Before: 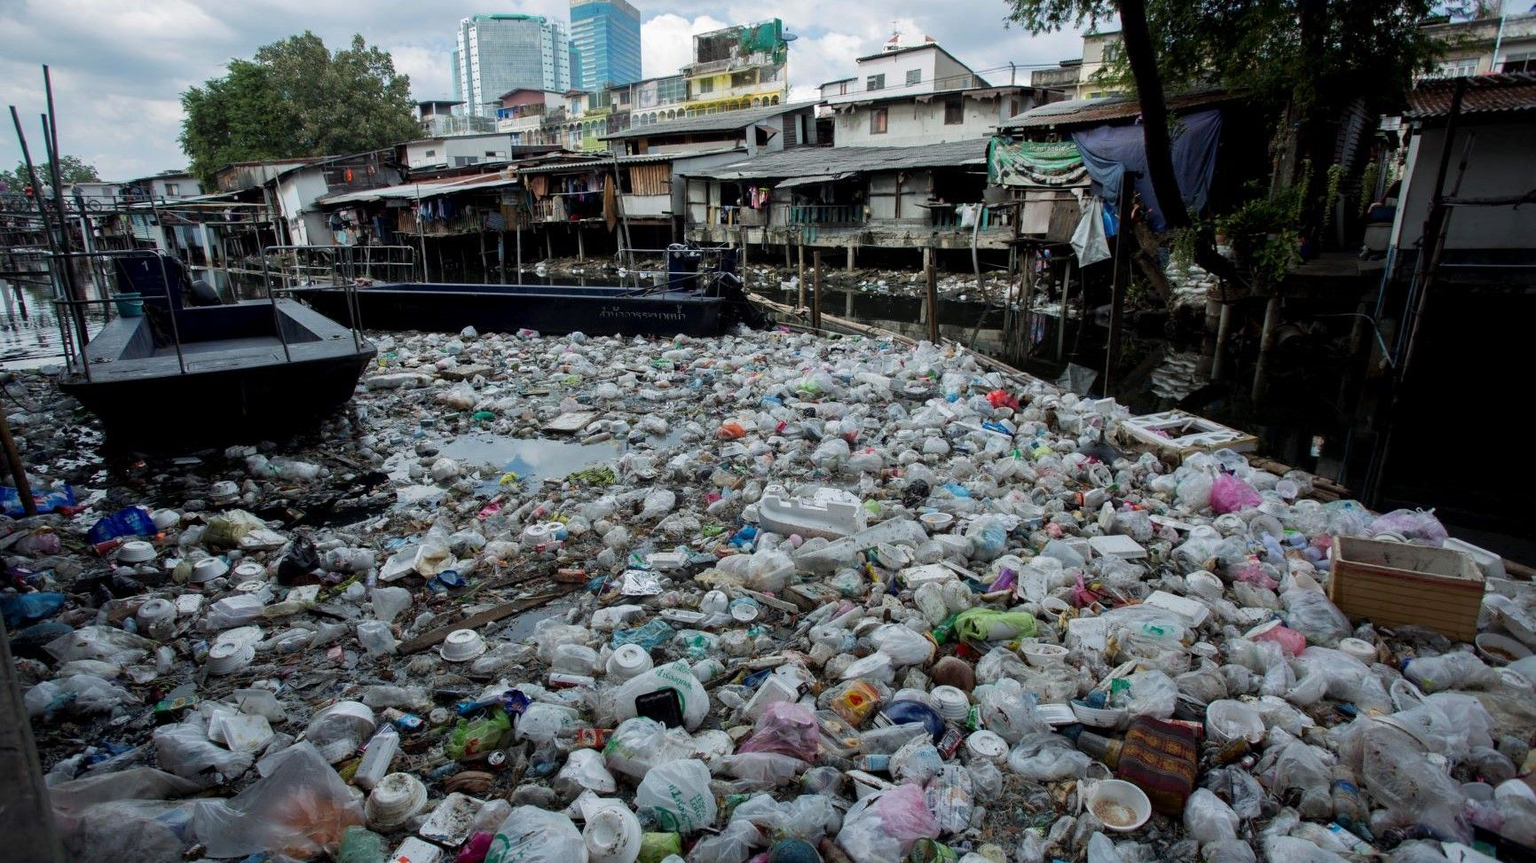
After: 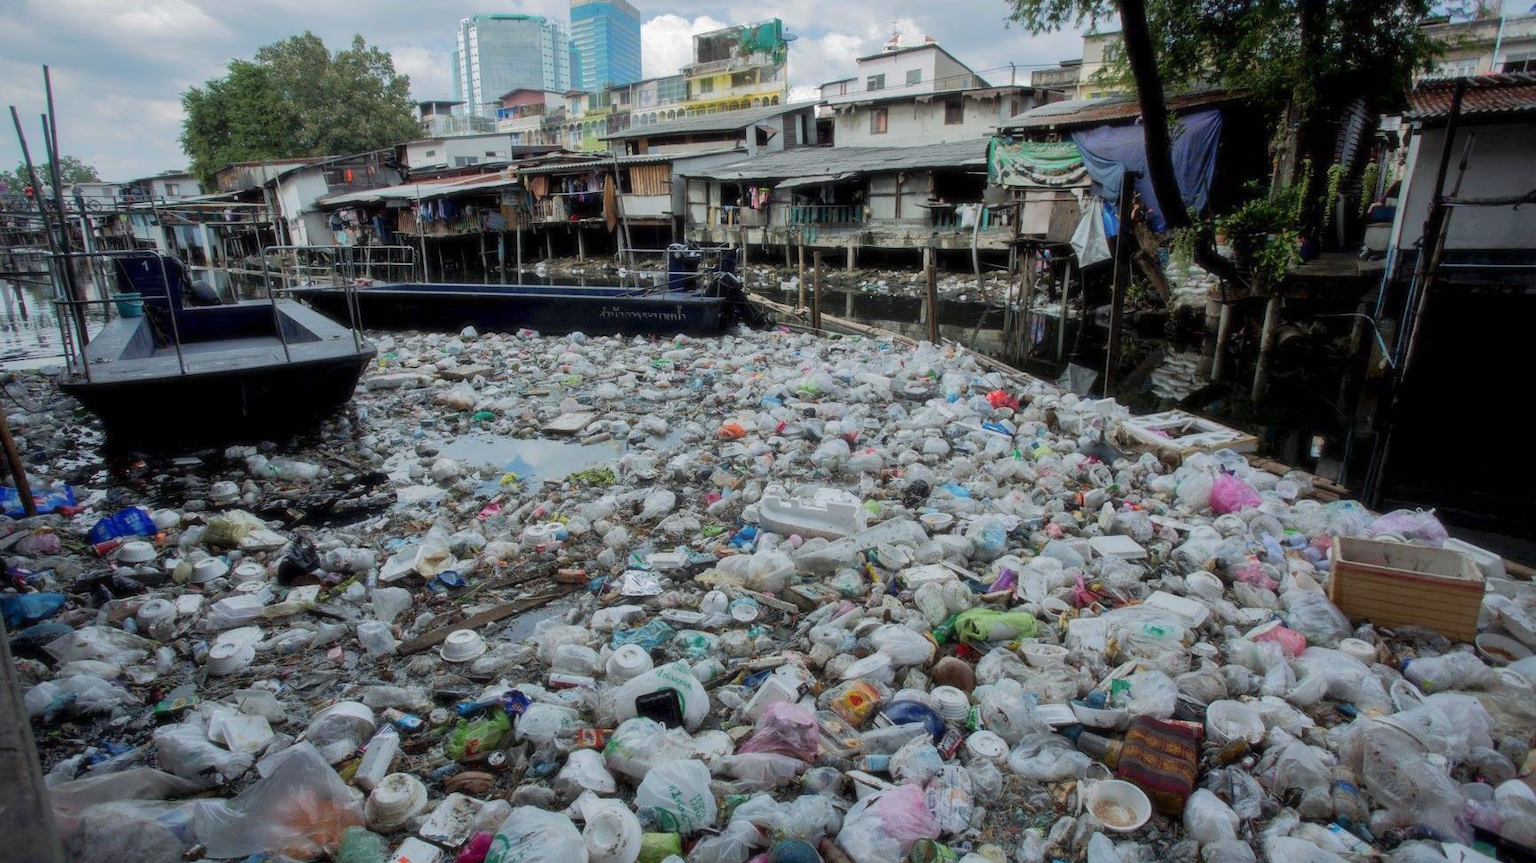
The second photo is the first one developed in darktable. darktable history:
shadows and highlights: on, module defaults
soften: size 10%, saturation 50%, brightness 0.2 EV, mix 10%
rotate and perspective: crop left 0, crop top 0
base curve: curves: ch0 [(0, 0) (0.262, 0.32) (0.722, 0.705) (1, 1)]
